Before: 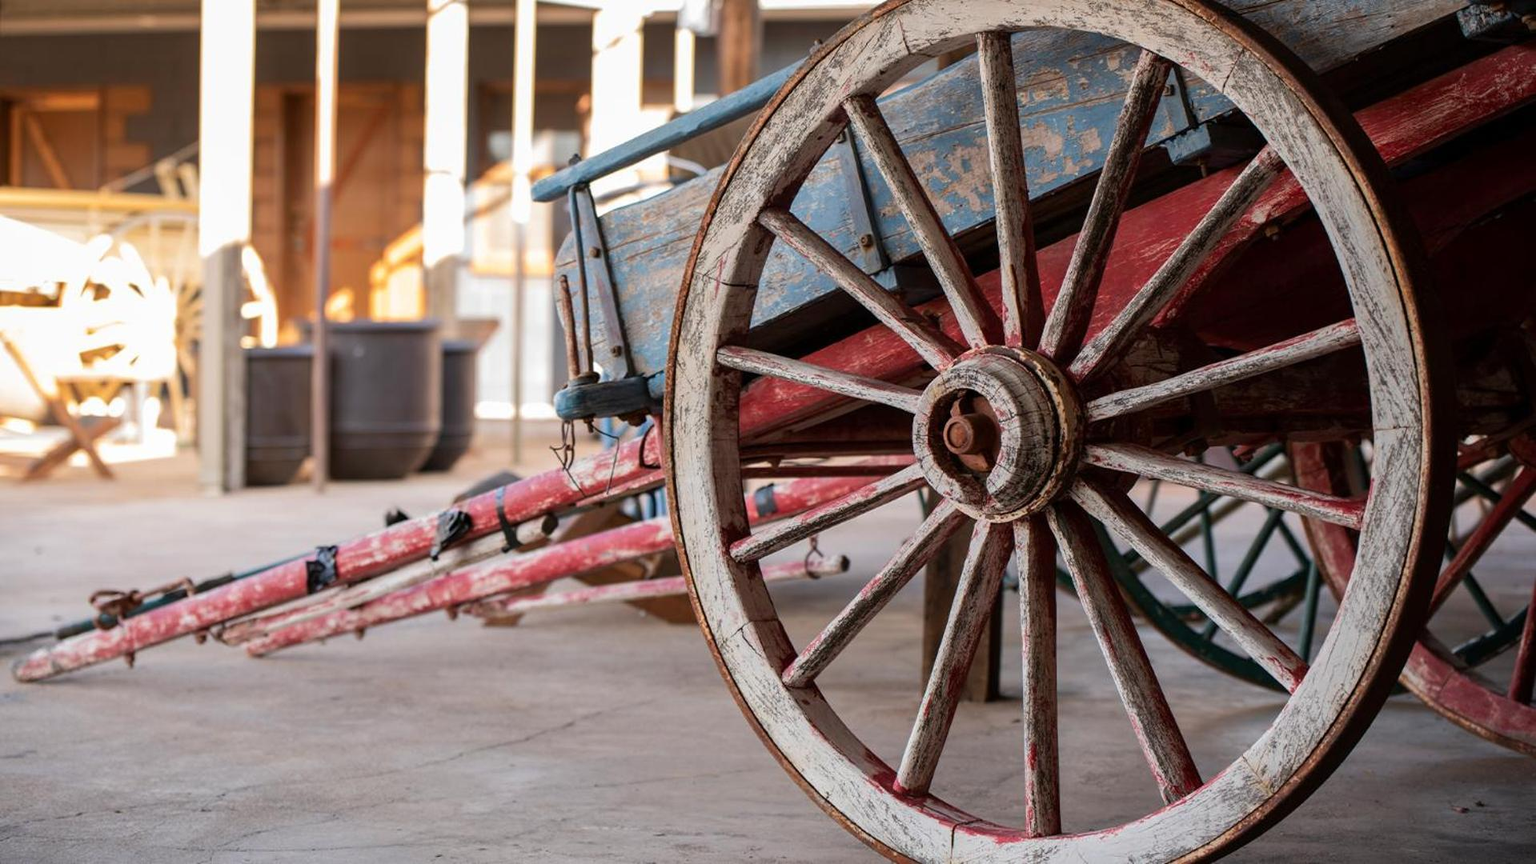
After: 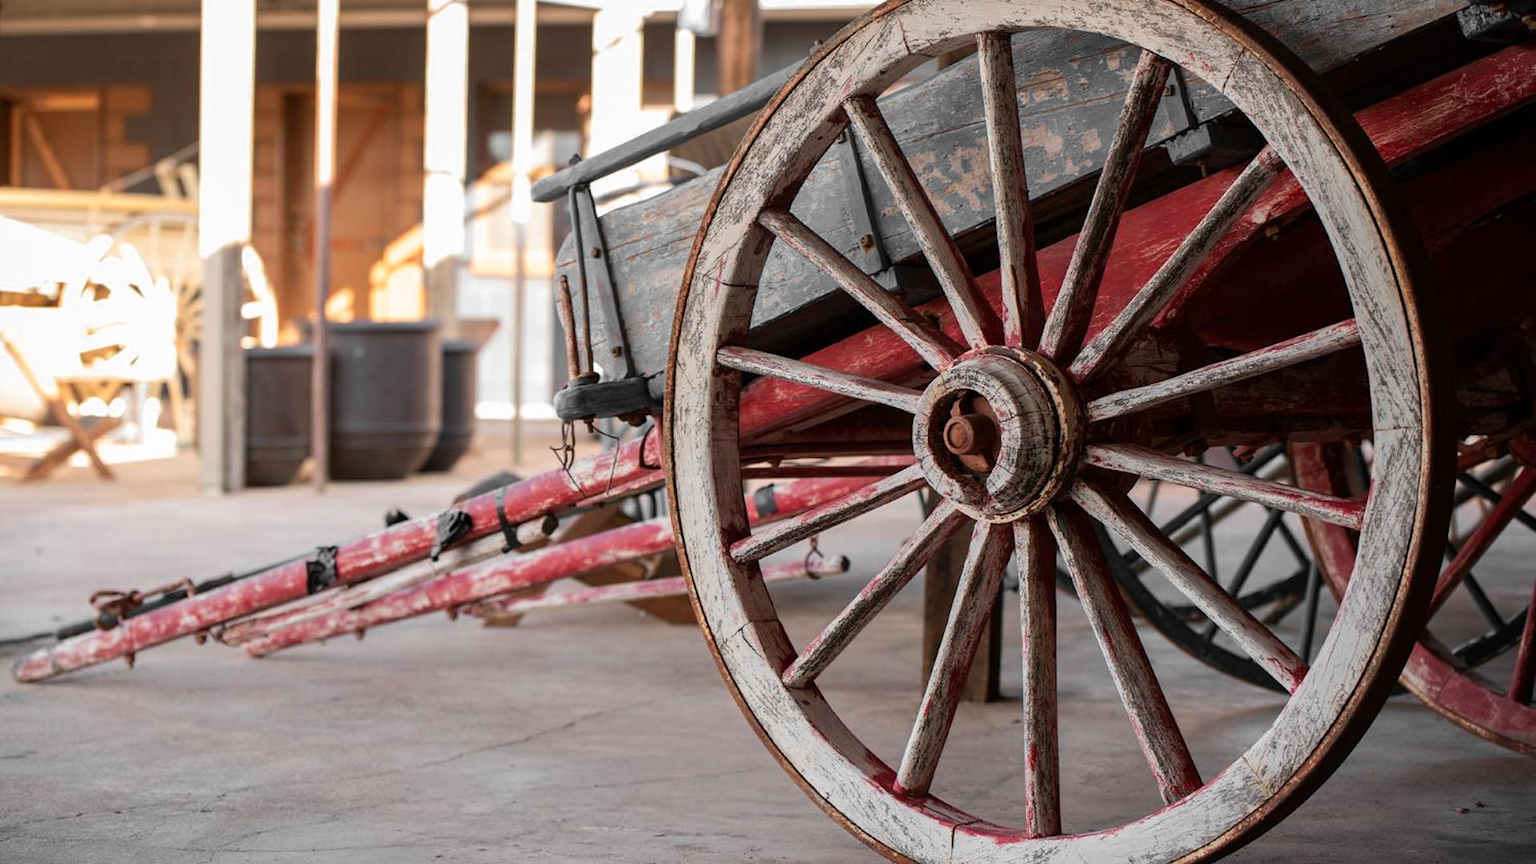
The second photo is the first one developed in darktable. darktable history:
color zones: curves: ch0 [(0, 0.447) (0.184, 0.543) (0.323, 0.476) (0.429, 0.445) (0.571, 0.443) (0.714, 0.451) (0.857, 0.452) (1, 0.447)]; ch1 [(0, 0.464) (0.176, 0.46) (0.287, 0.177) (0.429, 0.002) (0.571, 0) (0.714, 0) (0.857, 0) (1, 0.464)]
